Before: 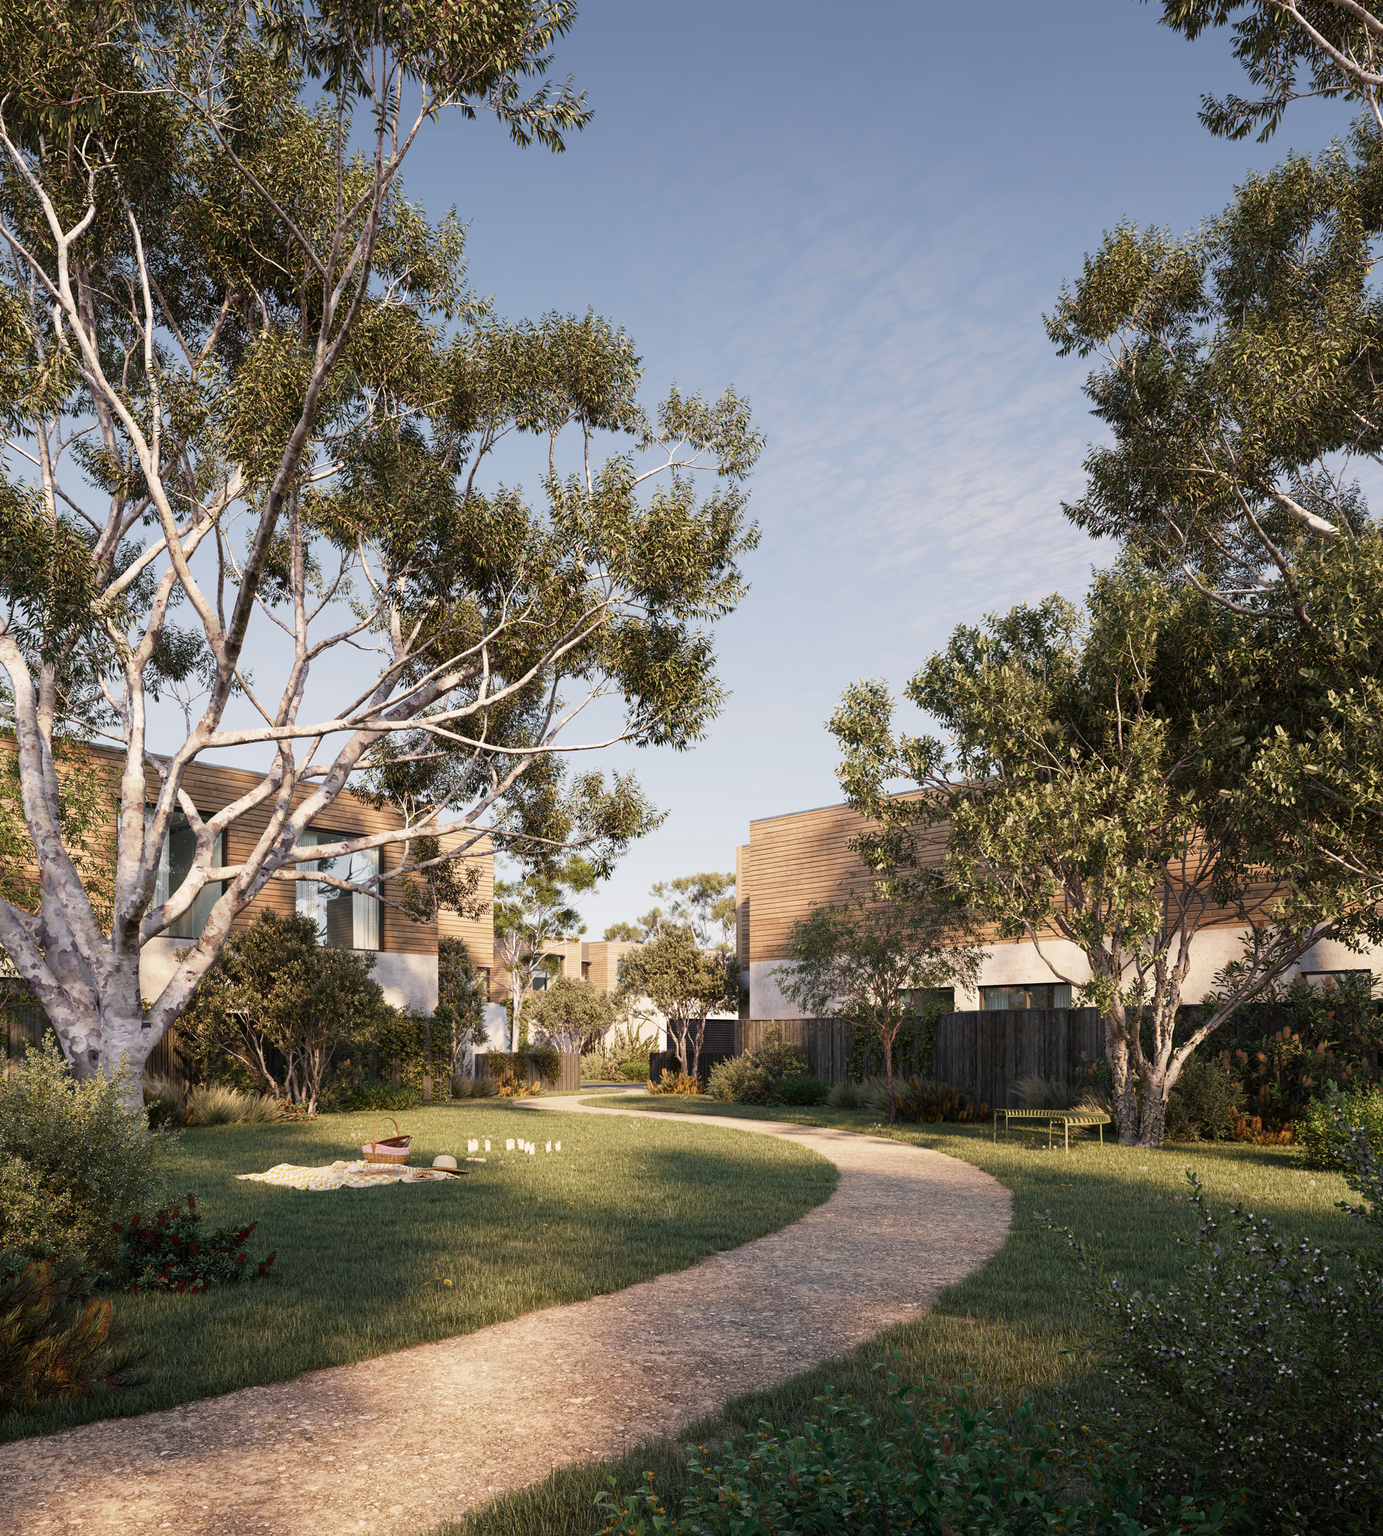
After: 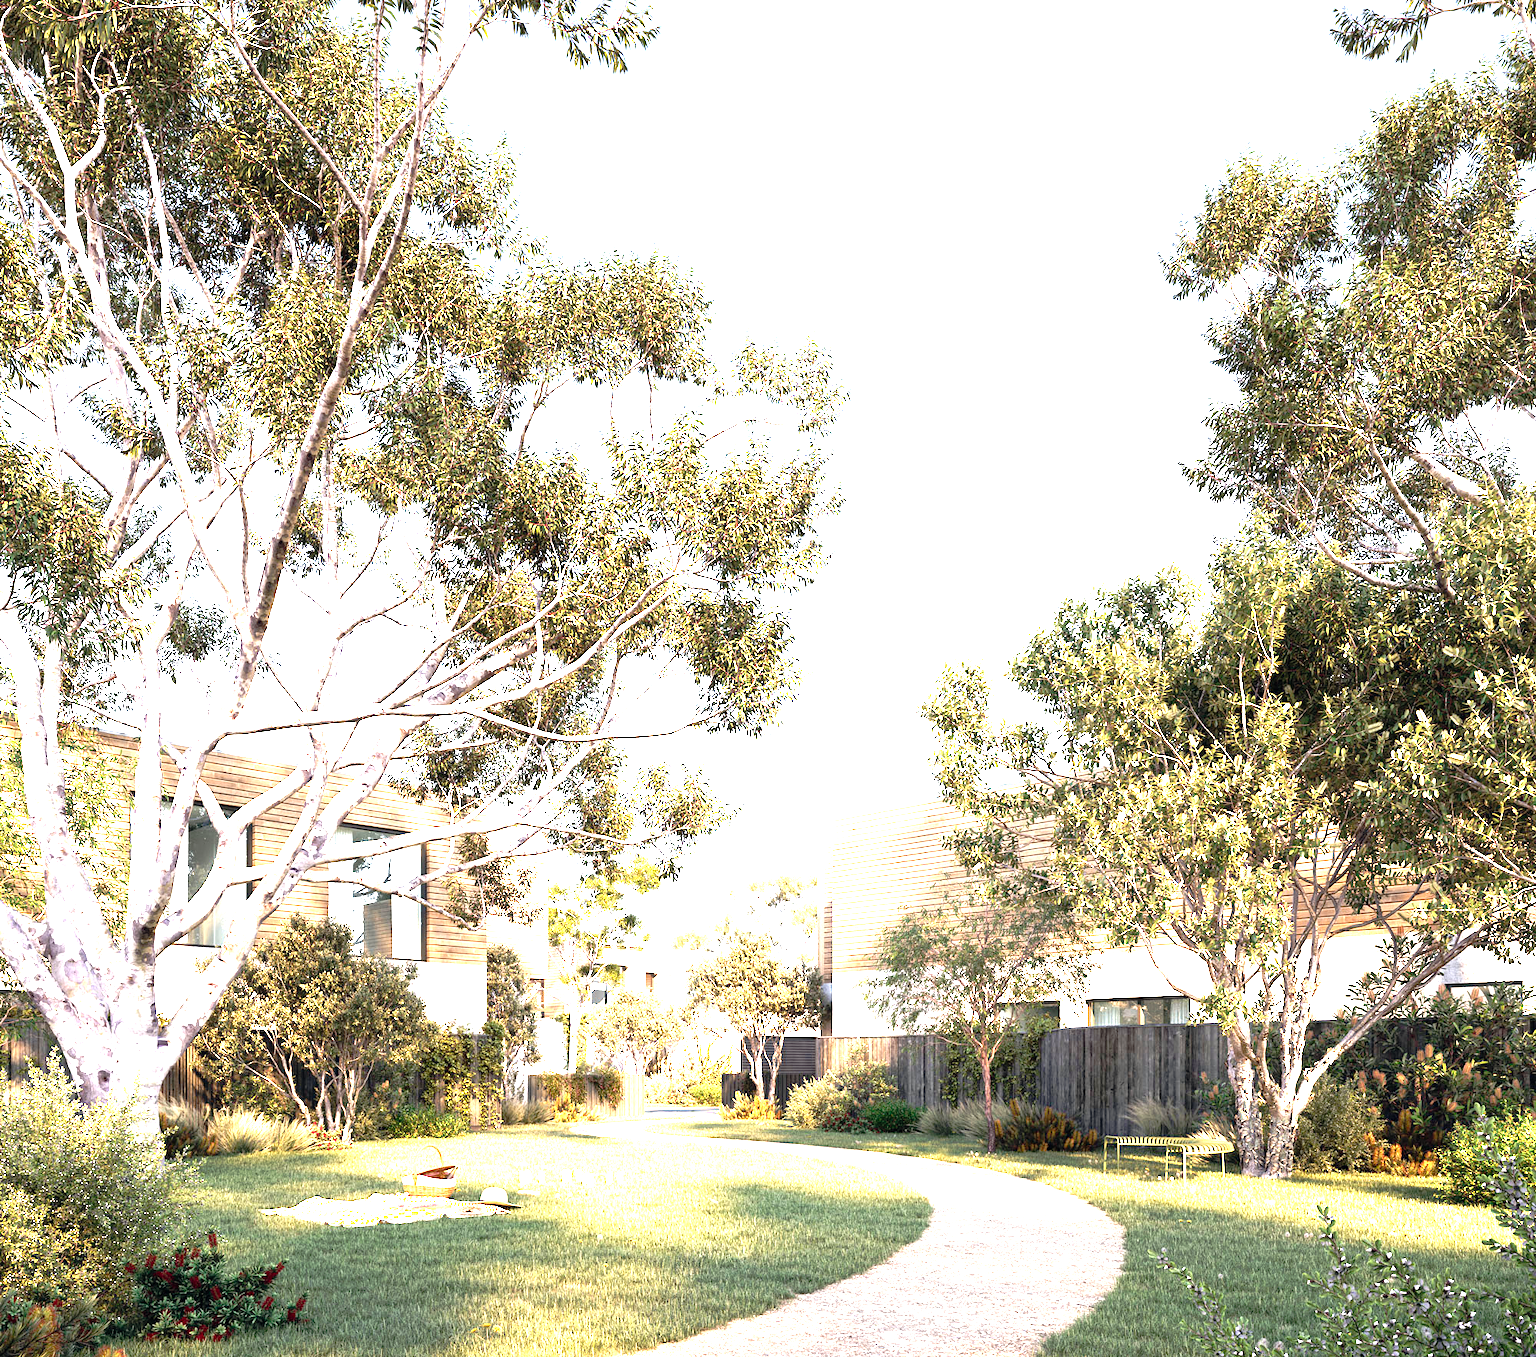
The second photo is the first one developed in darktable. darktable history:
exposure: exposure 1.999 EV, compensate exposure bias true, compensate highlight preservation false
tone curve: curves: ch0 [(0, 0) (0.126, 0.061) (0.362, 0.382) (0.498, 0.498) (0.706, 0.712) (1, 1)]; ch1 [(0, 0) (0.5, 0.505) (0.55, 0.578) (1, 1)]; ch2 [(0, 0) (0.44, 0.424) (0.489, 0.483) (0.537, 0.538) (1, 1)], preserve colors none
color balance rgb: shadows lift › luminance -19.845%, global offset › chroma 0.066%, global offset › hue 254.12°, perceptual saturation grading › global saturation 0.134%, perceptual brilliance grading › global brilliance 17.99%, global vibrance 5.867%
crop and rotate: top 5.656%, bottom 14.767%
